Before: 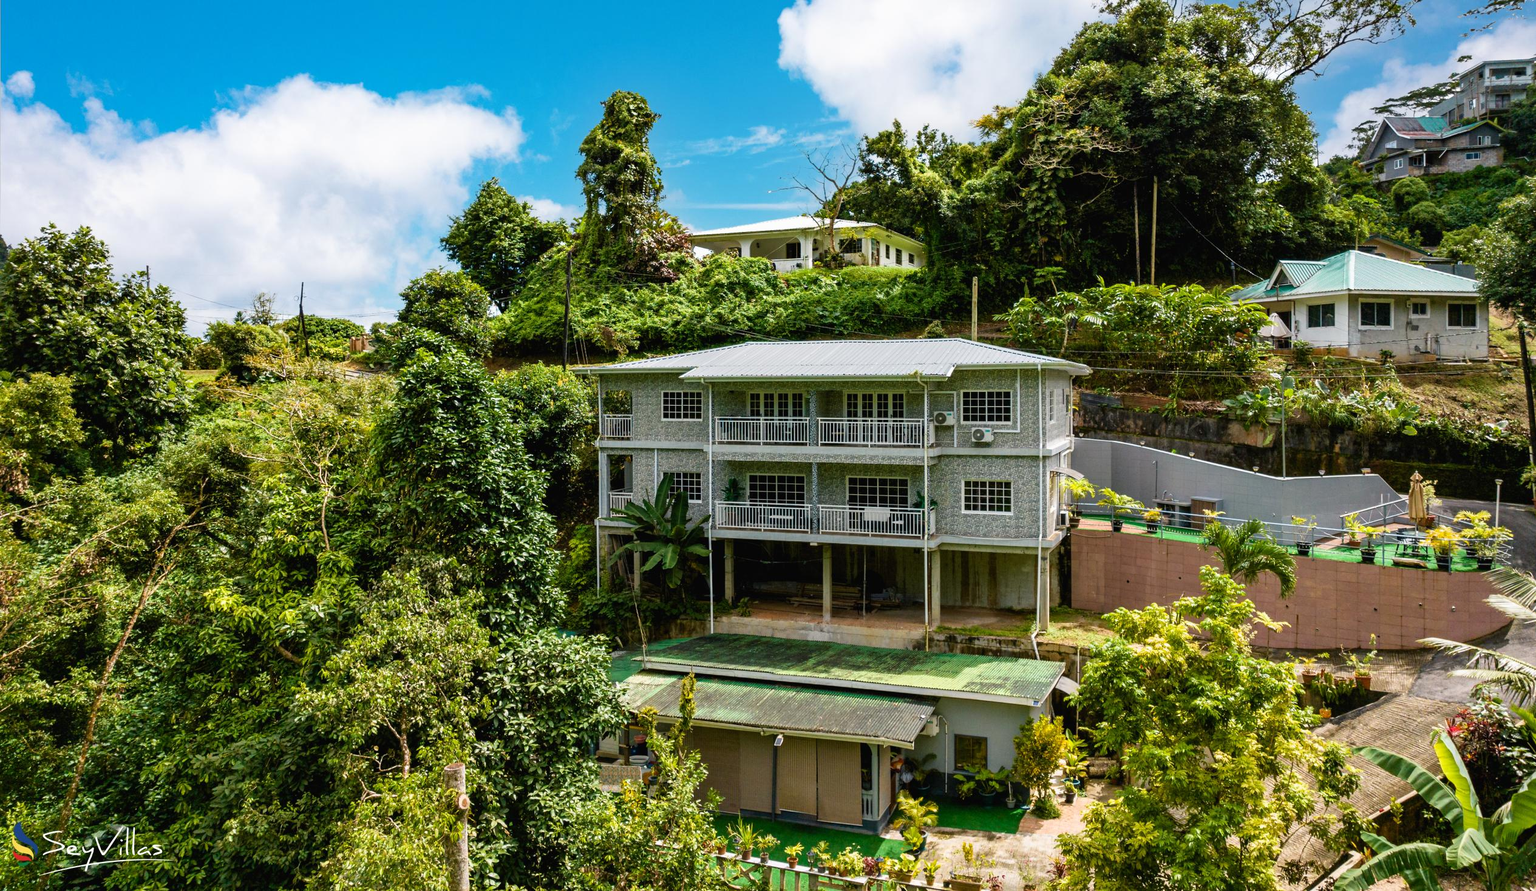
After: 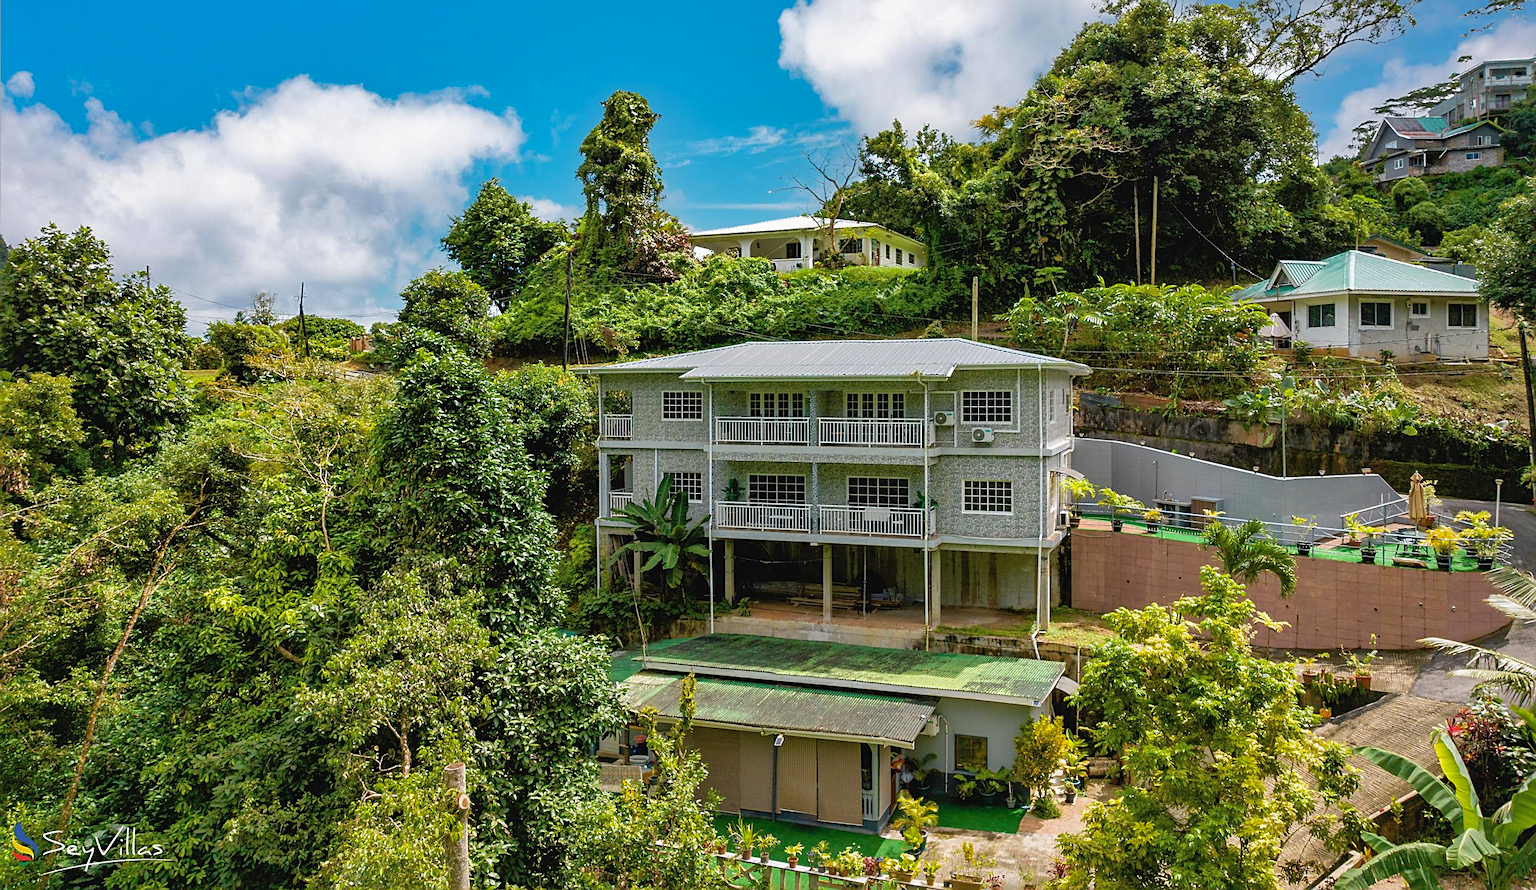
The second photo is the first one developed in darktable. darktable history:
sharpen: on, module defaults
shadows and highlights: shadows 58.73, highlights -59.68
